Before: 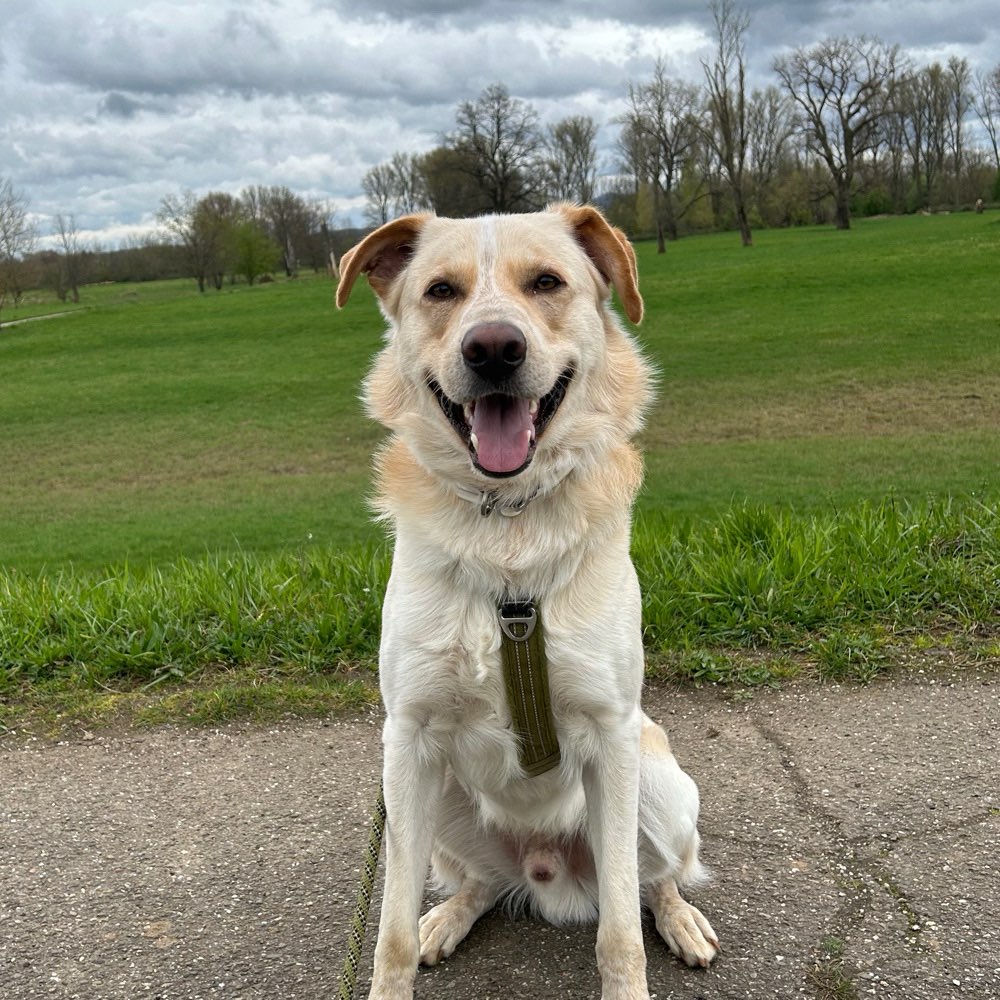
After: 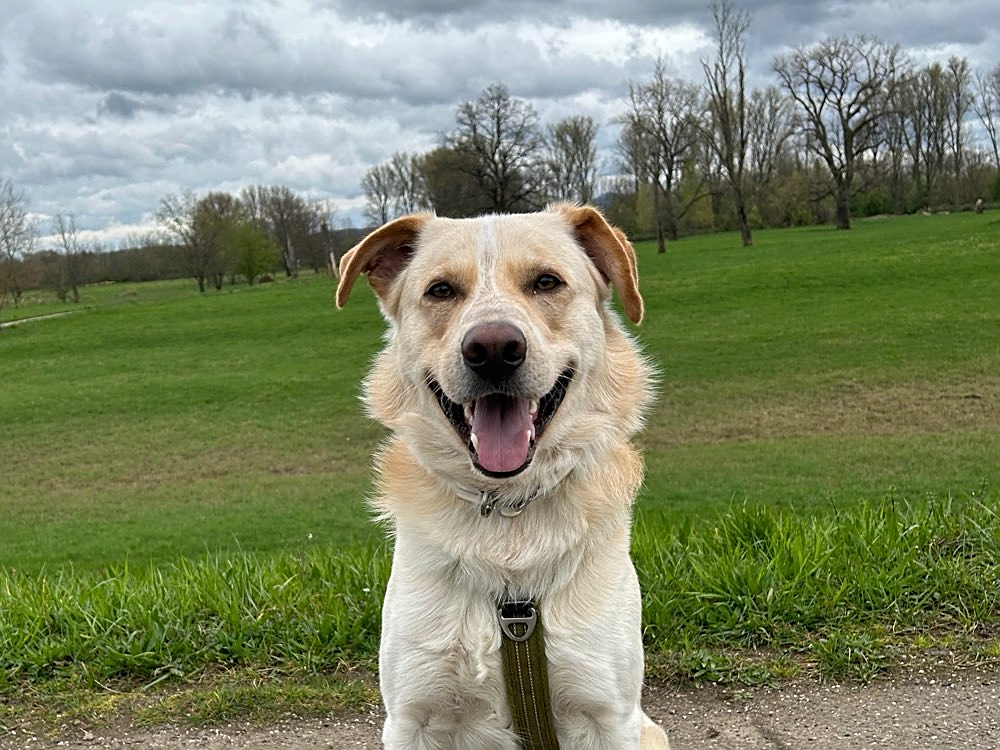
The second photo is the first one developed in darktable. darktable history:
crop: bottom 24.979%
sharpen: on, module defaults
